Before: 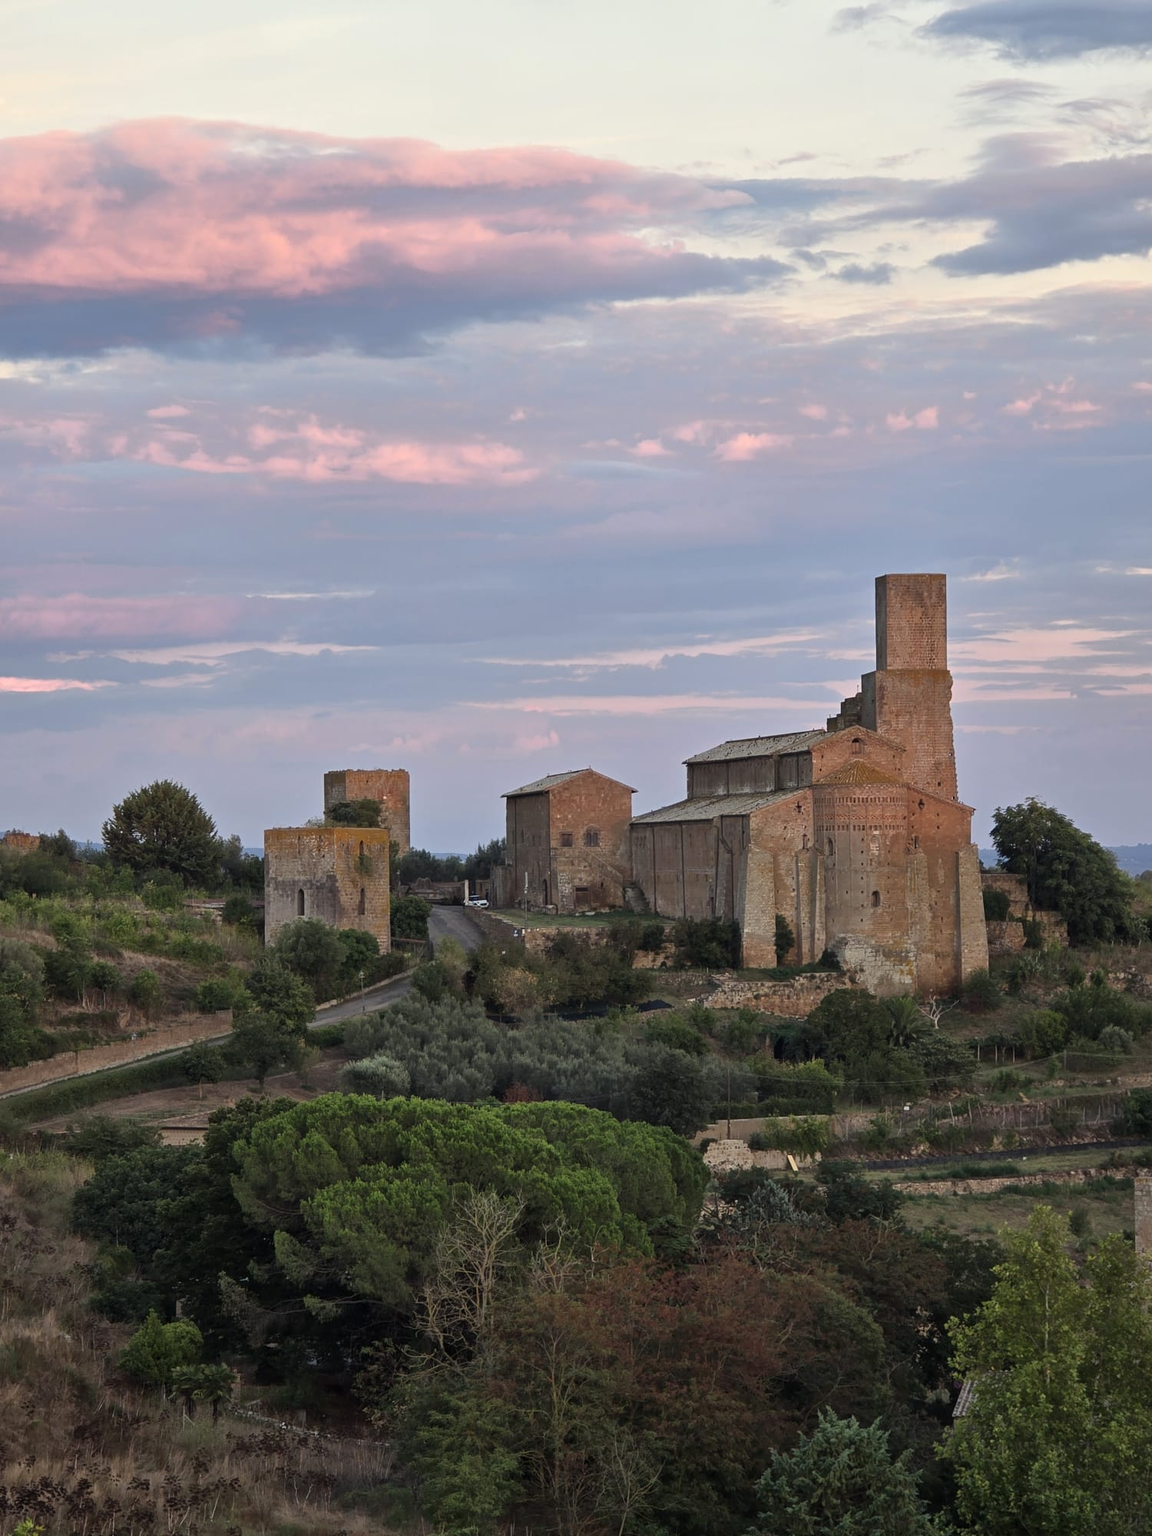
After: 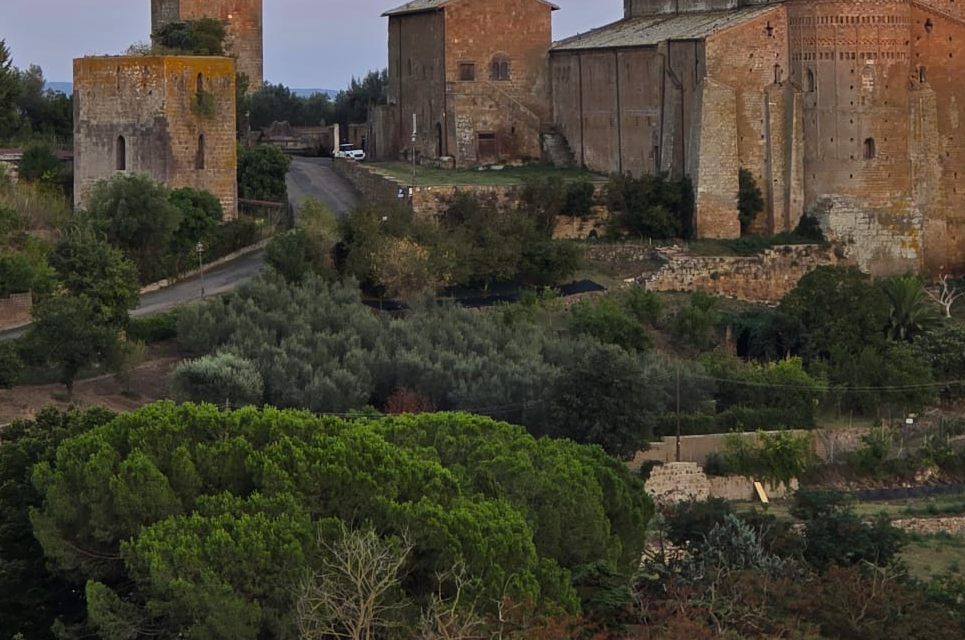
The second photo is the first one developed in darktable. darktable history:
color balance rgb: perceptual saturation grading › global saturation 20%, global vibrance 20%
levels: levels [0, 0.51, 1]
crop: left 18.091%, top 51.13%, right 17.525%, bottom 16.85%
